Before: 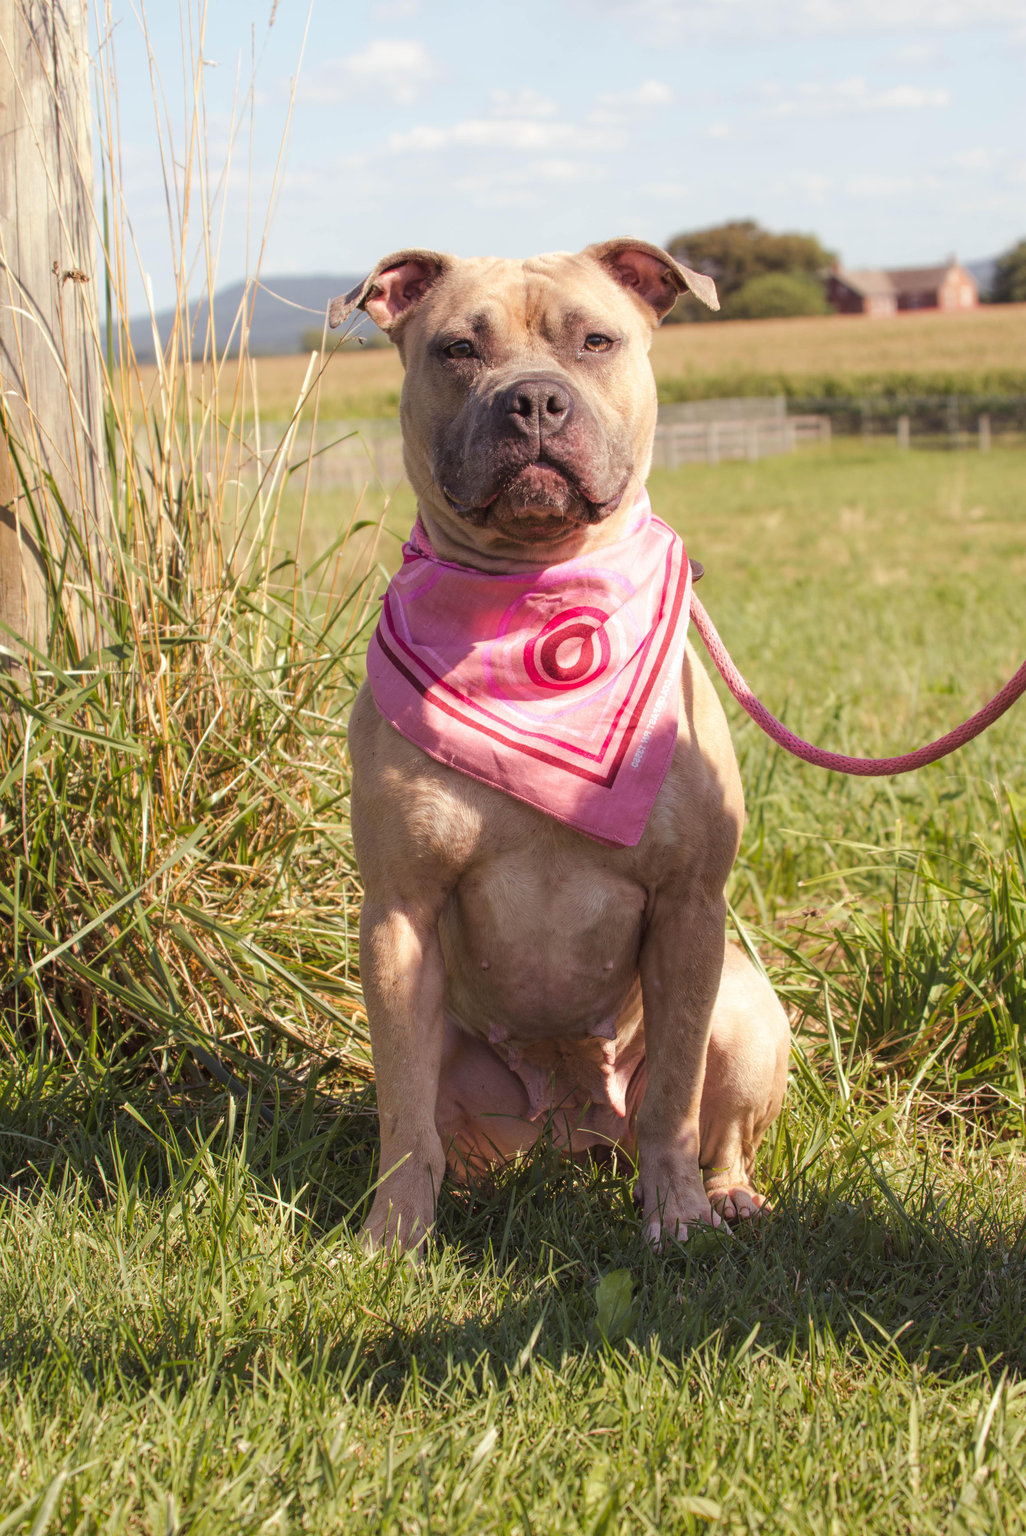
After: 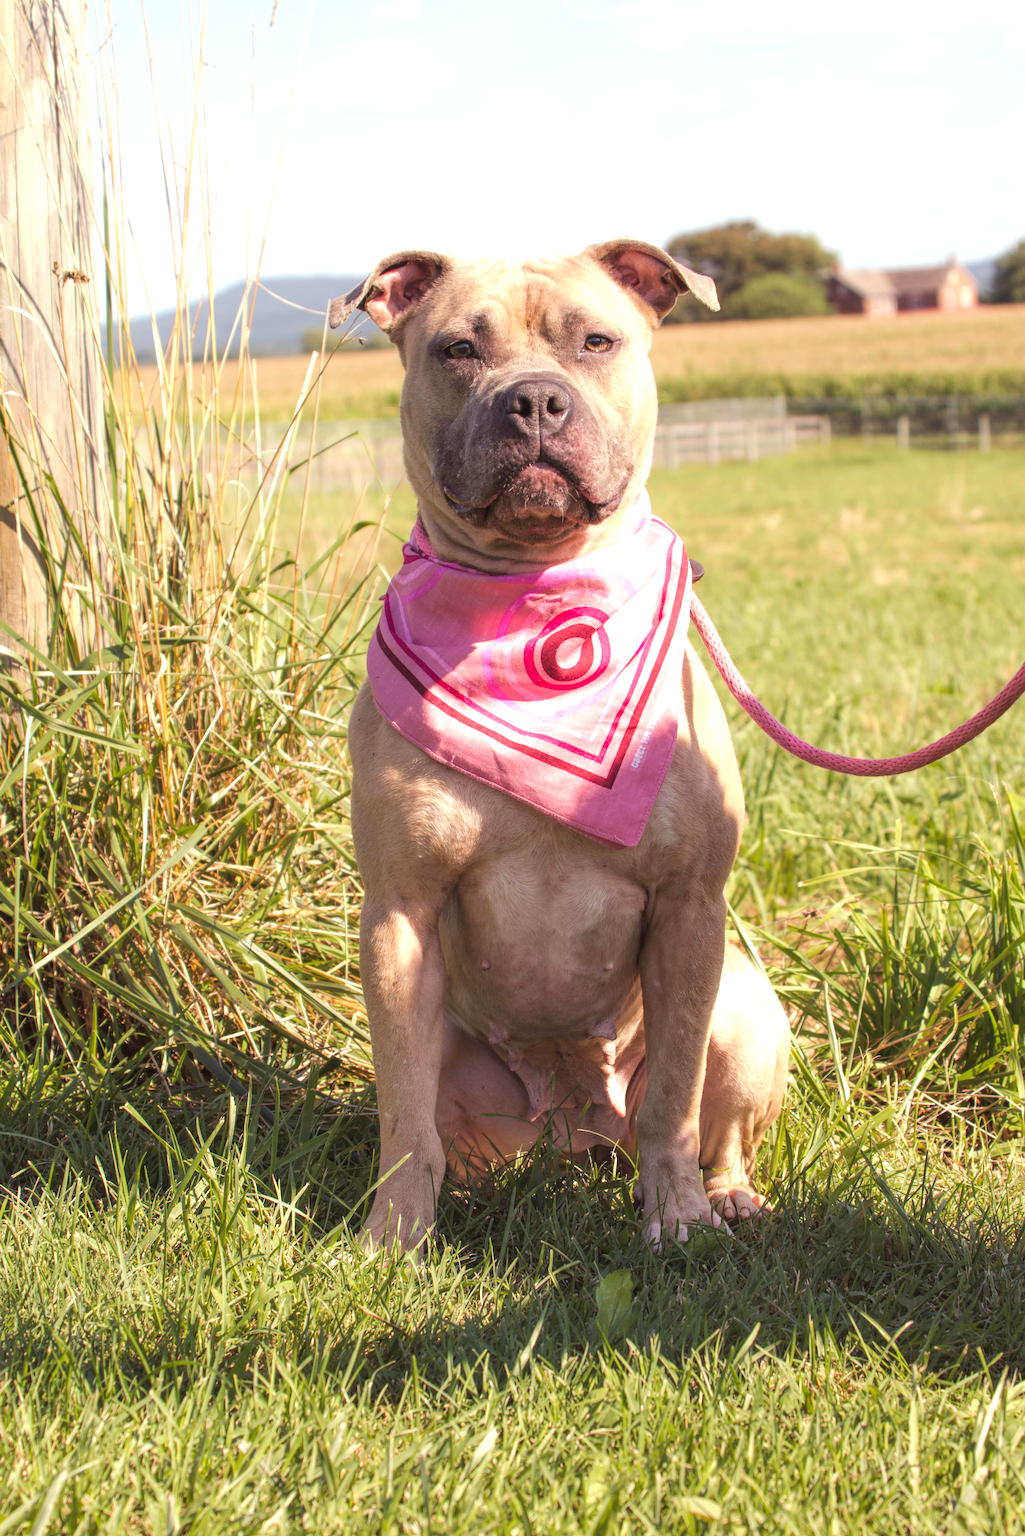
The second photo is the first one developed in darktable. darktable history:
exposure: exposure 0.486 EV, compensate exposure bias true, compensate highlight preservation false
